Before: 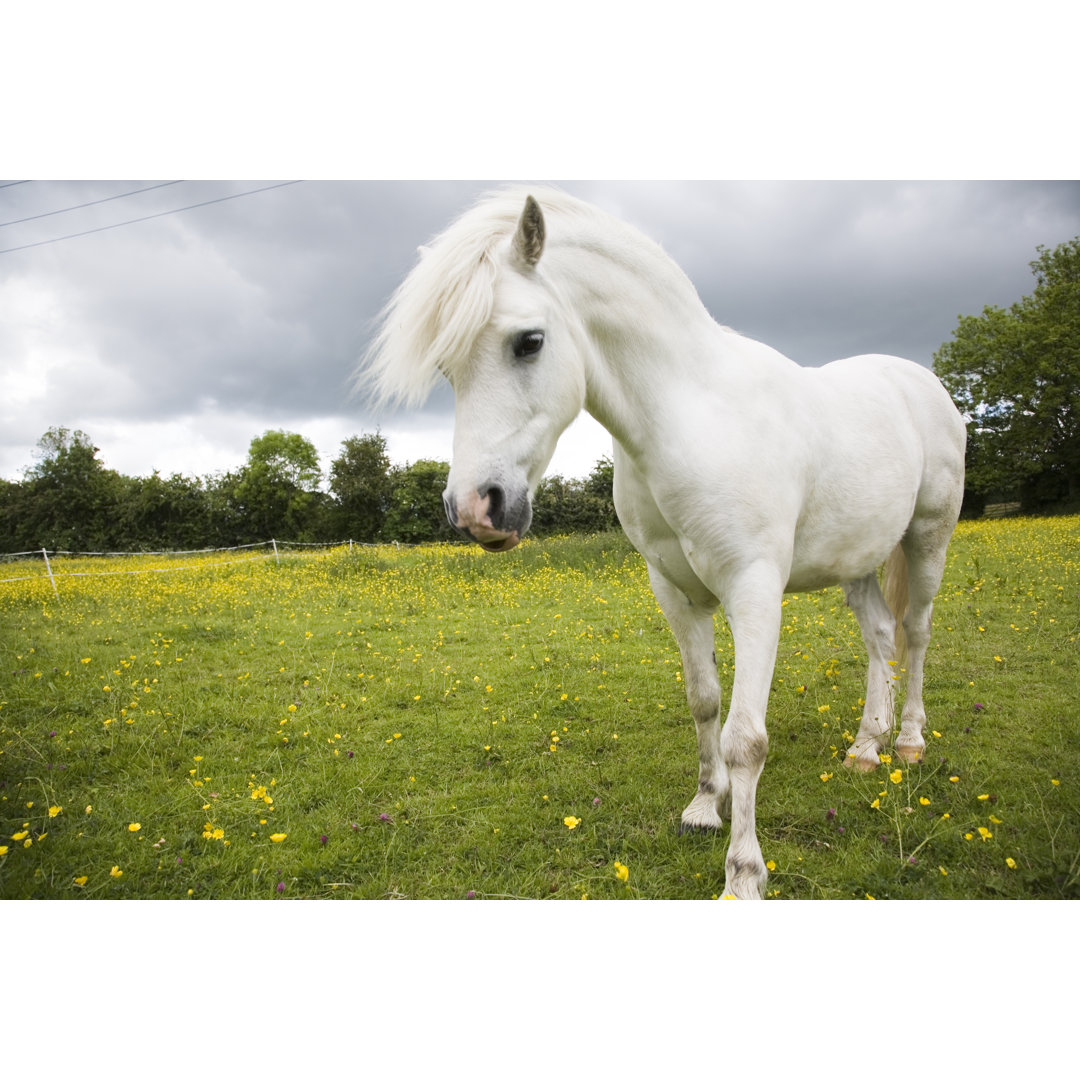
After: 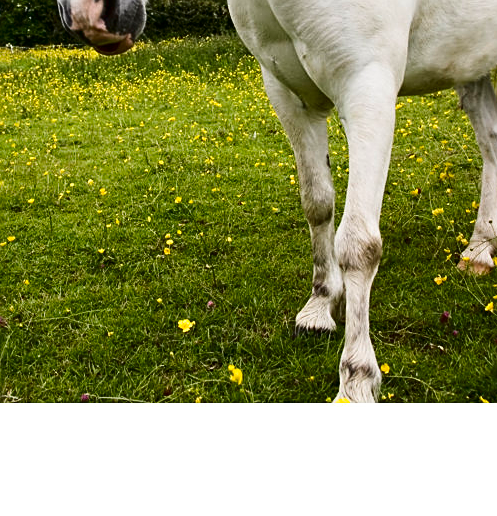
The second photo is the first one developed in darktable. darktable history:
tone equalizer: on, module defaults
crop: left 35.78%, top 46.037%, right 18.145%, bottom 6.124%
sharpen: on, module defaults
contrast brightness saturation: contrast 0.188, brightness -0.245, saturation 0.116
shadows and highlights: shadows -11.07, white point adjustment 1.52, highlights 8.8
